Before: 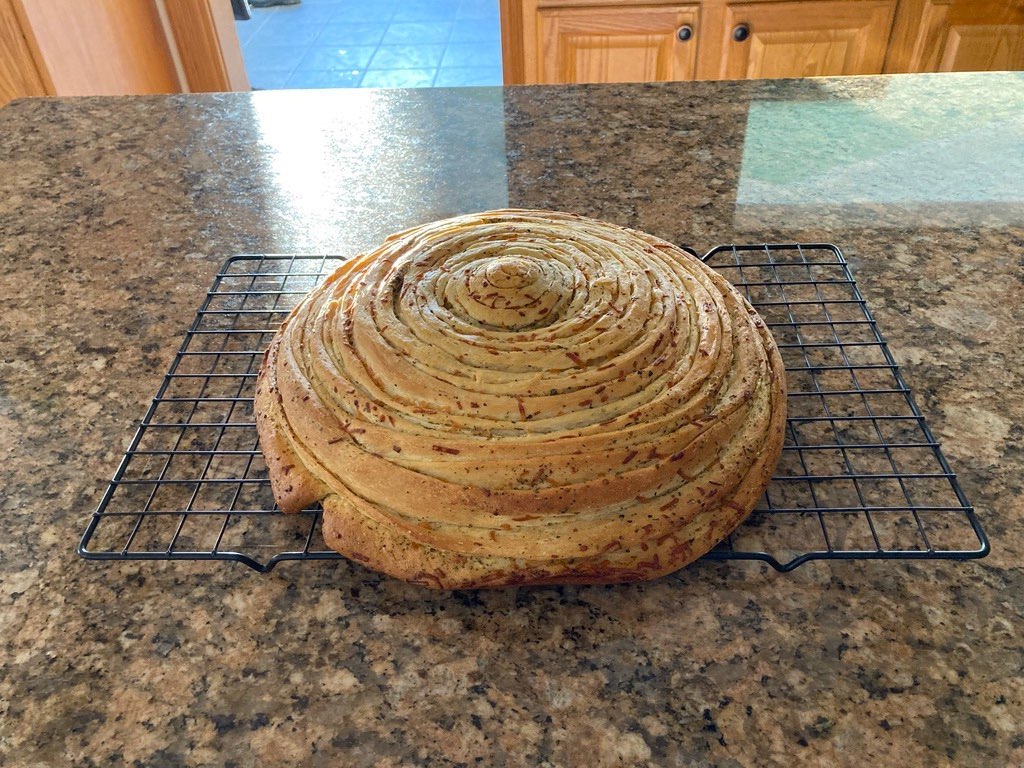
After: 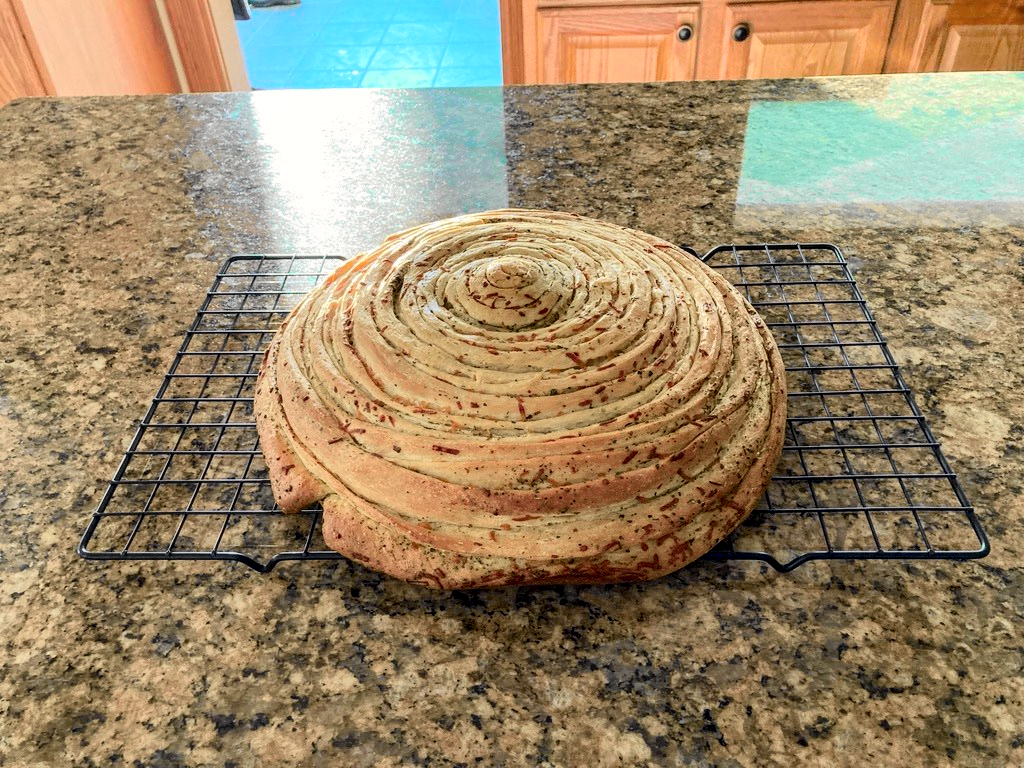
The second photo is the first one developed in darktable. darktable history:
exposure: compensate highlight preservation false
tone curve: curves: ch0 [(0.014, 0) (0.13, 0.09) (0.227, 0.211) (0.346, 0.388) (0.499, 0.598) (0.662, 0.76) (0.795, 0.846) (1, 0.969)]; ch1 [(0, 0) (0.366, 0.367) (0.447, 0.417) (0.473, 0.484) (0.504, 0.502) (0.525, 0.518) (0.564, 0.548) (0.639, 0.643) (1, 1)]; ch2 [(0, 0) (0.333, 0.346) (0.375, 0.375) (0.424, 0.43) (0.476, 0.498) (0.496, 0.505) (0.517, 0.515) (0.542, 0.564) (0.583, 0.6) (0.64, 0.622) (0.723, 0.676) (1, 1)], color space Lab, independent channels, preserve colors none
local contrast: on, module defaults
